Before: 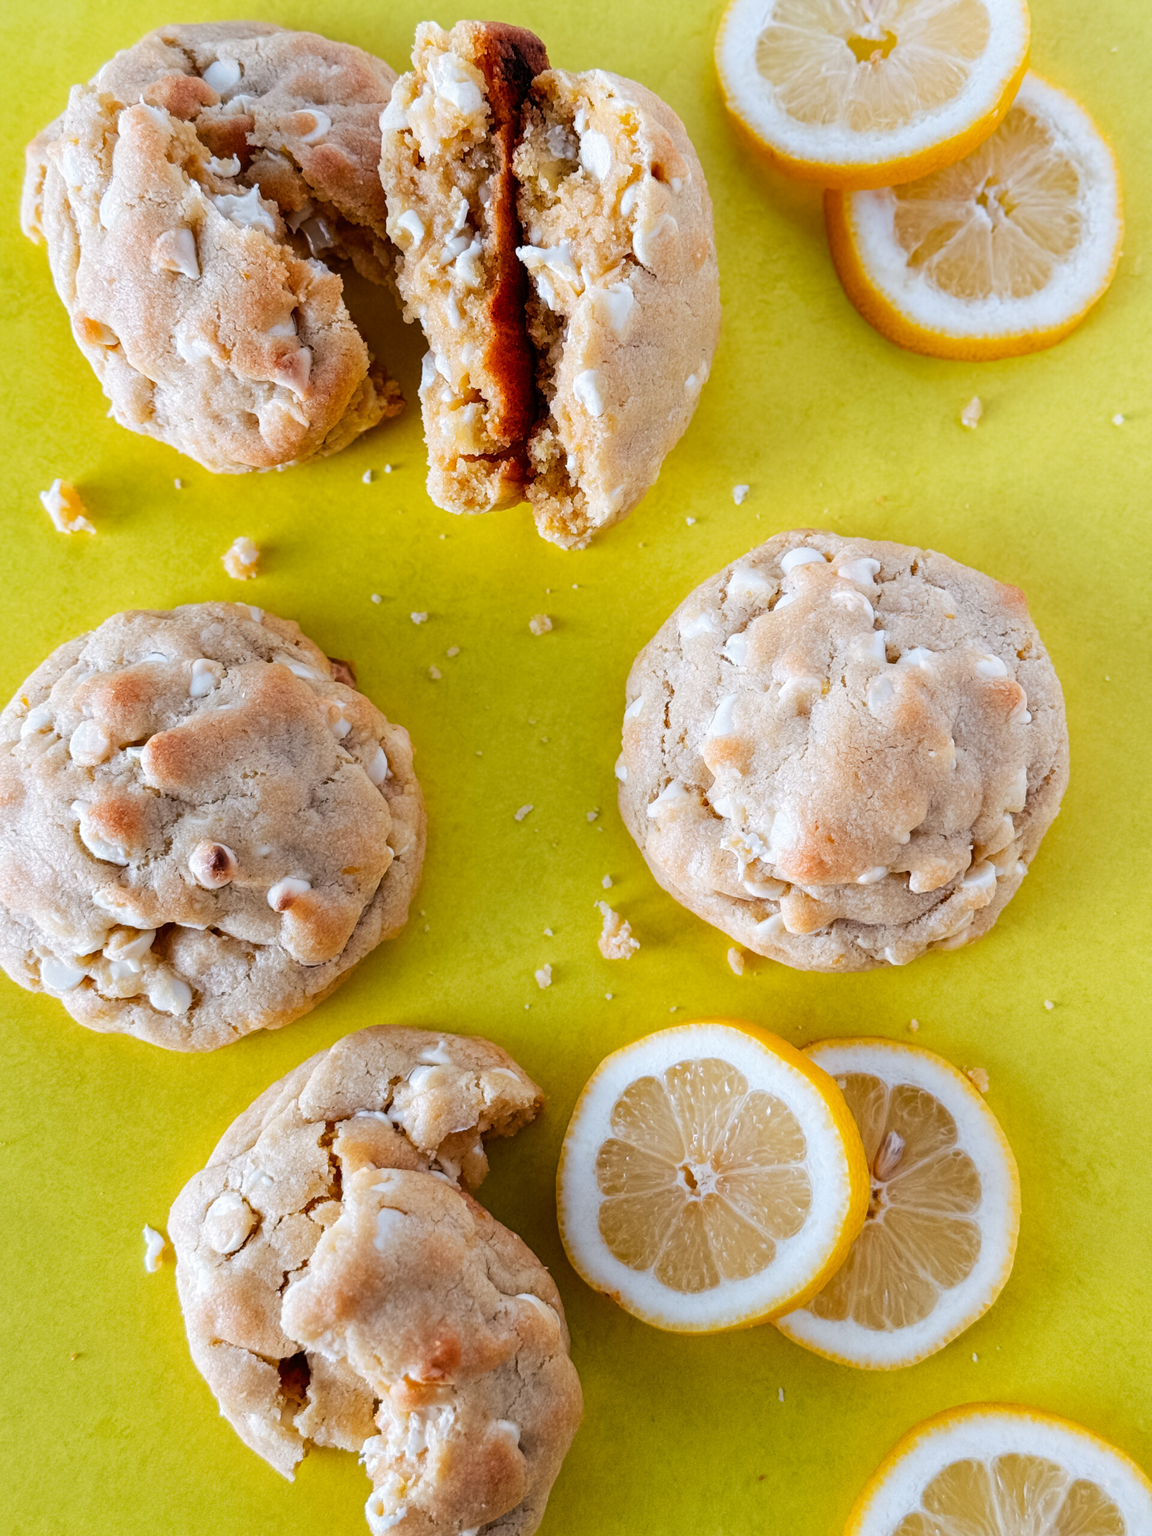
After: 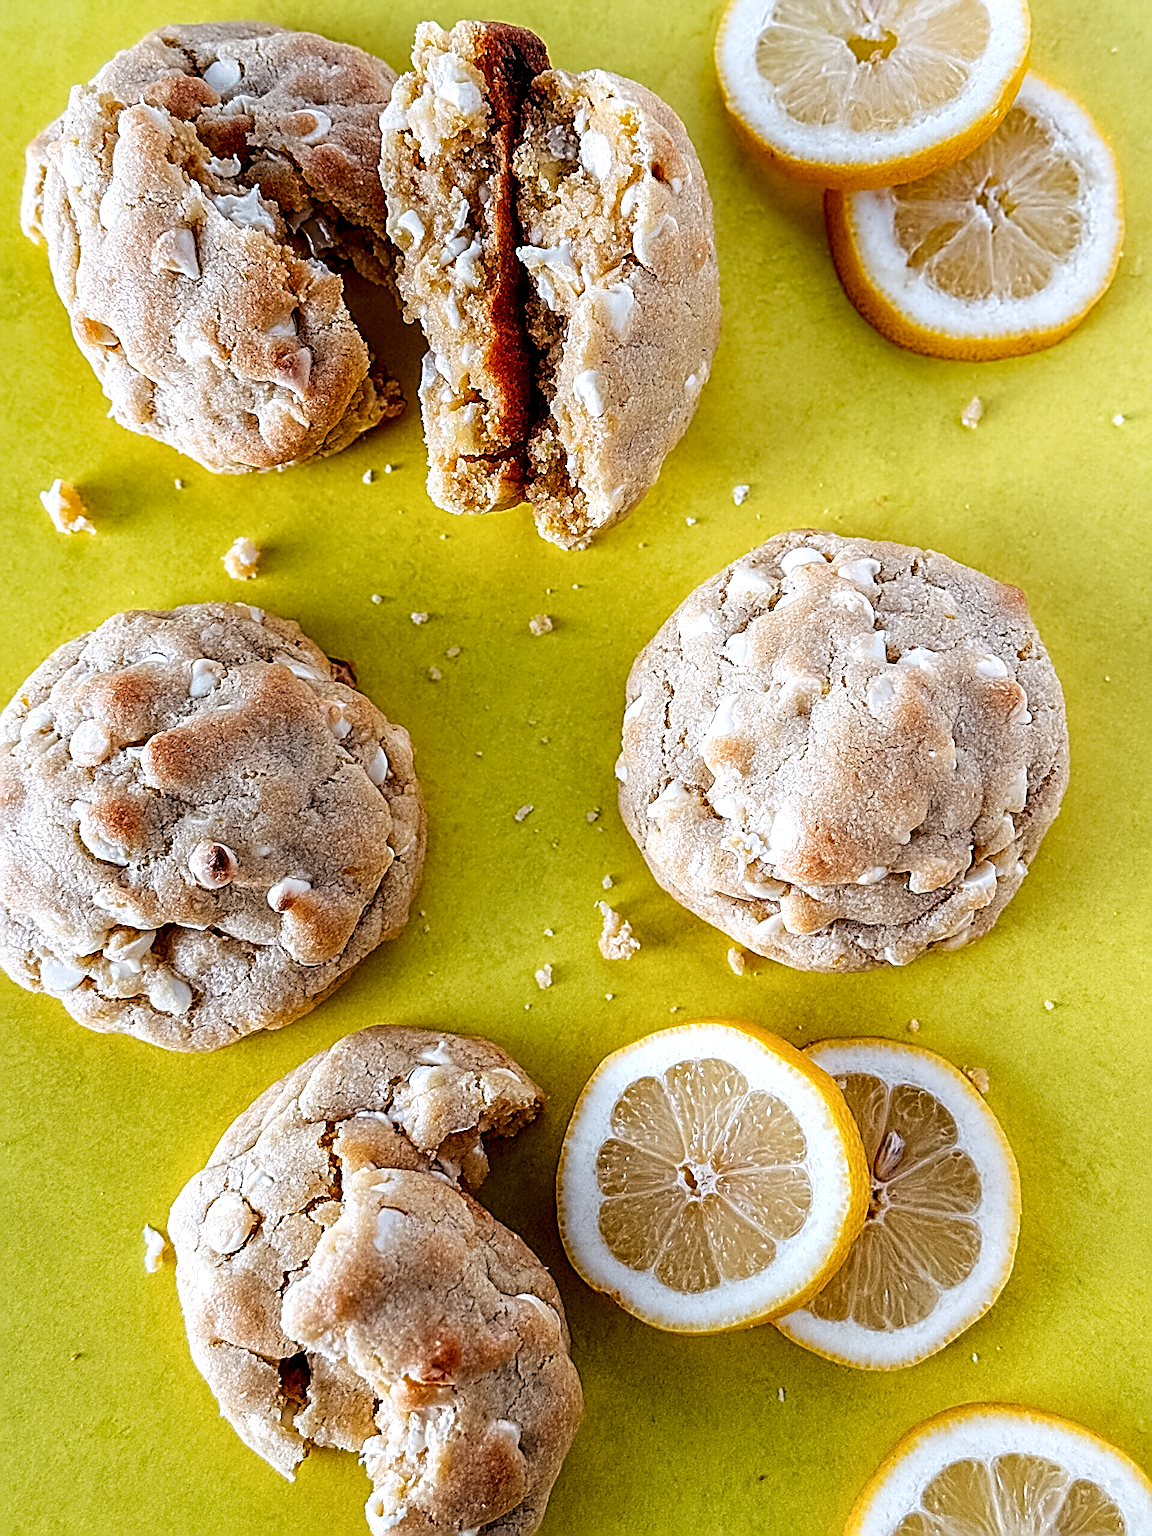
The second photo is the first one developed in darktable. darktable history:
sharpen: radius 3.158, amount 1.731
local contrast: highlights 60%, shadows 60%, detail 160%
